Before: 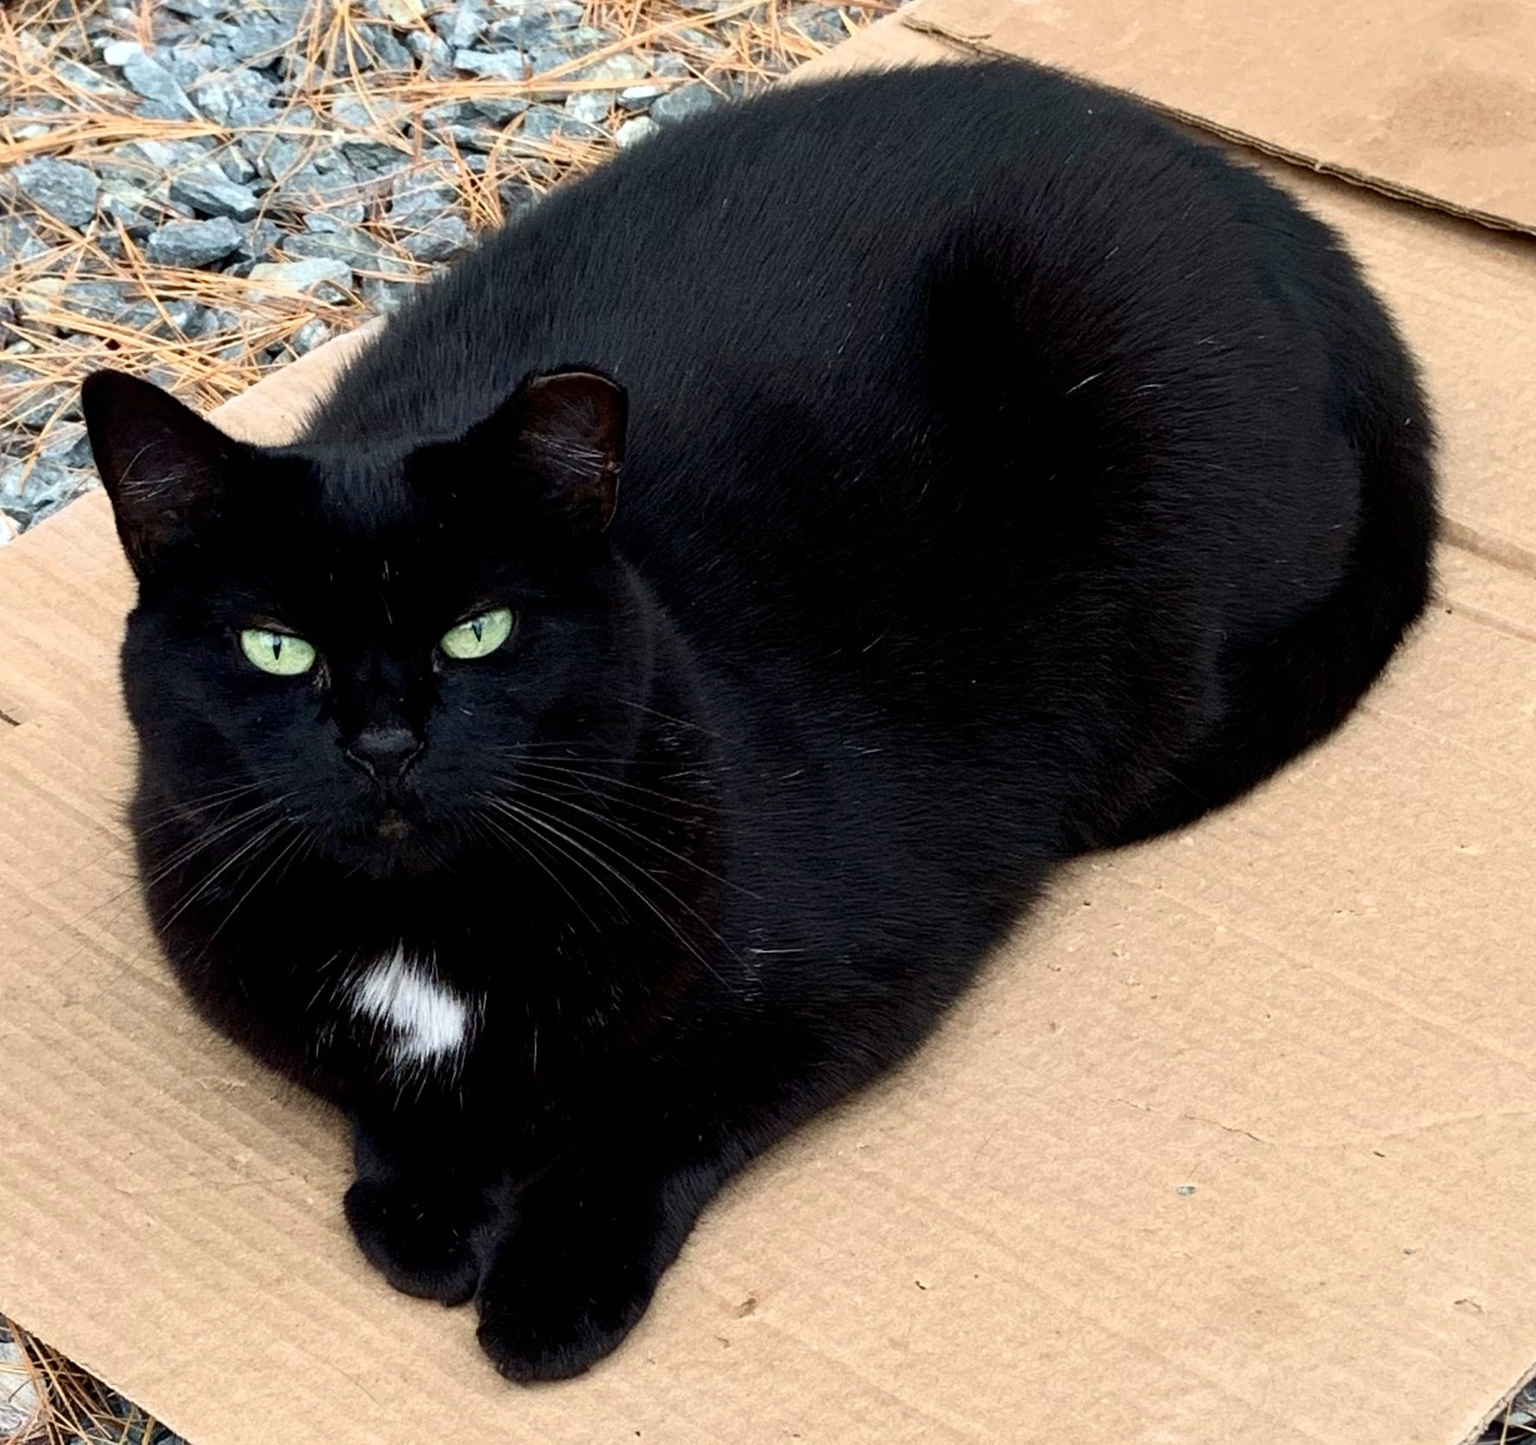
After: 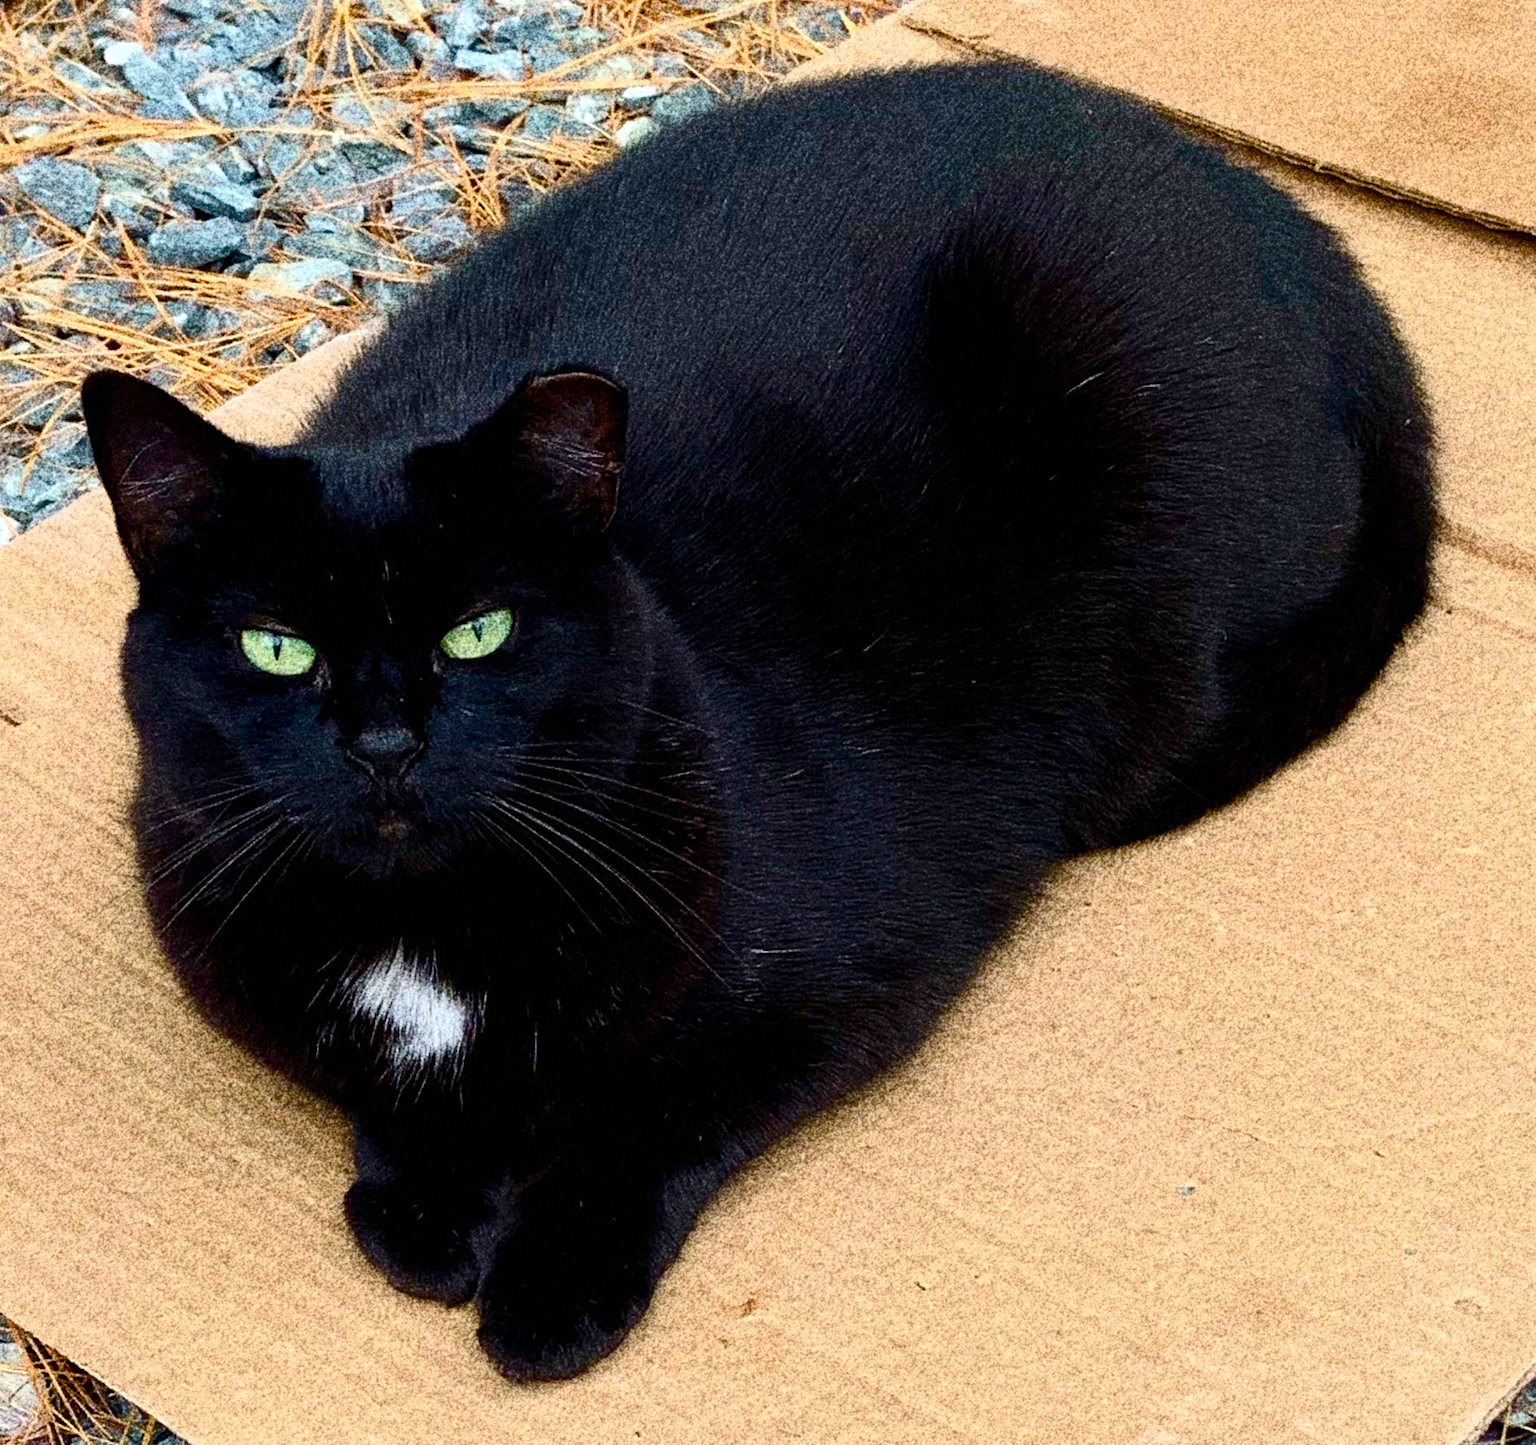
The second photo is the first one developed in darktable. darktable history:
grain: coarseness 30.02 ISO, strength 100%
color balance rgb: perceptual saturation grading › global saturation 20%, perceptual saturation grading › highlights -25%, perceptual saturation grading › shadows 25%, global vibrance 50%
